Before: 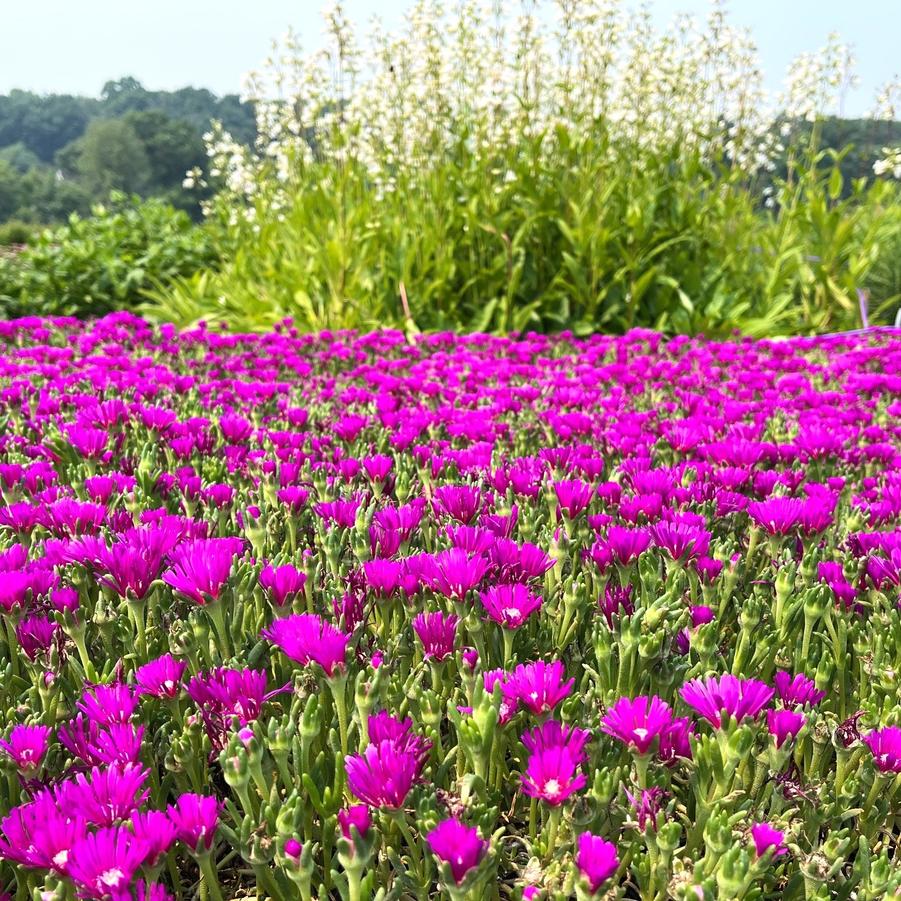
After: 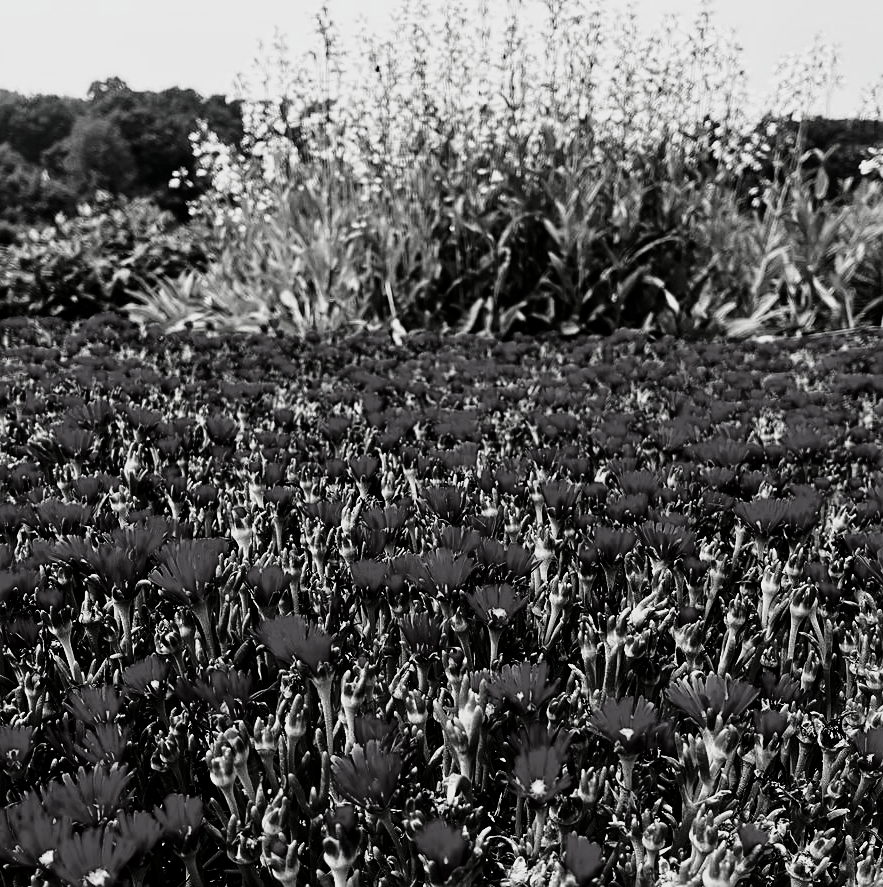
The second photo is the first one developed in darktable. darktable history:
crop: left 1.661%, right 0.289%, bottom 1.516%
tone curve: curves: ch0 [(0, 0) (0.004, 0.001) (0.02, 0.008) (0.218, 0.218) (0.664, 0.774) (0.832, 0.914) (1, 1)], color space Lab, independent channels, preserve colors none
exposure: black level correction 0.011, exposure -0.471 EV, compensate highlight preservation false
sharpen: amount 0.217
color zones: curves: ch0 [(0.068, 0.464) (0.25, 0.5) (0.48, 0.508) (0.75, 0.536) (0.886, 0.476) (0.967, 0.456)]; ch1 [(0.066, 0.456) (0.25, 0.5) (0.616, 0.508) (0.746, 0.56) (0.934, 0.444)], mix -62.51%
contrast brightness saturation: contrast -0.039, brightness -0.581, saturation -0.987
base curve: curves: ch0 [(0, 0) (0.032, 0.025) (0.121, 0.166) (0.206, 0.329) (0.605, 0.79) (1, 1)], preserve colors none
